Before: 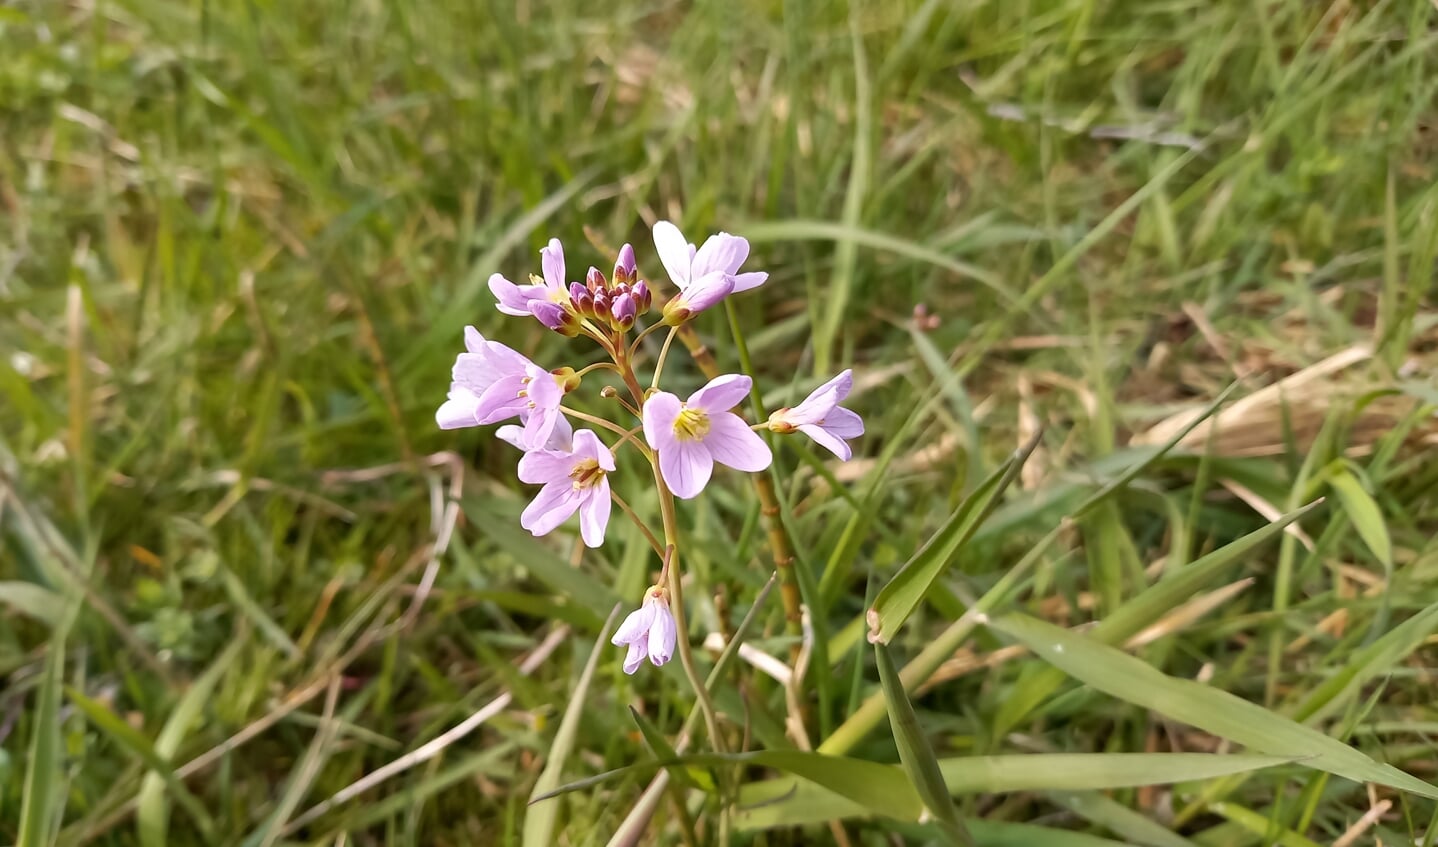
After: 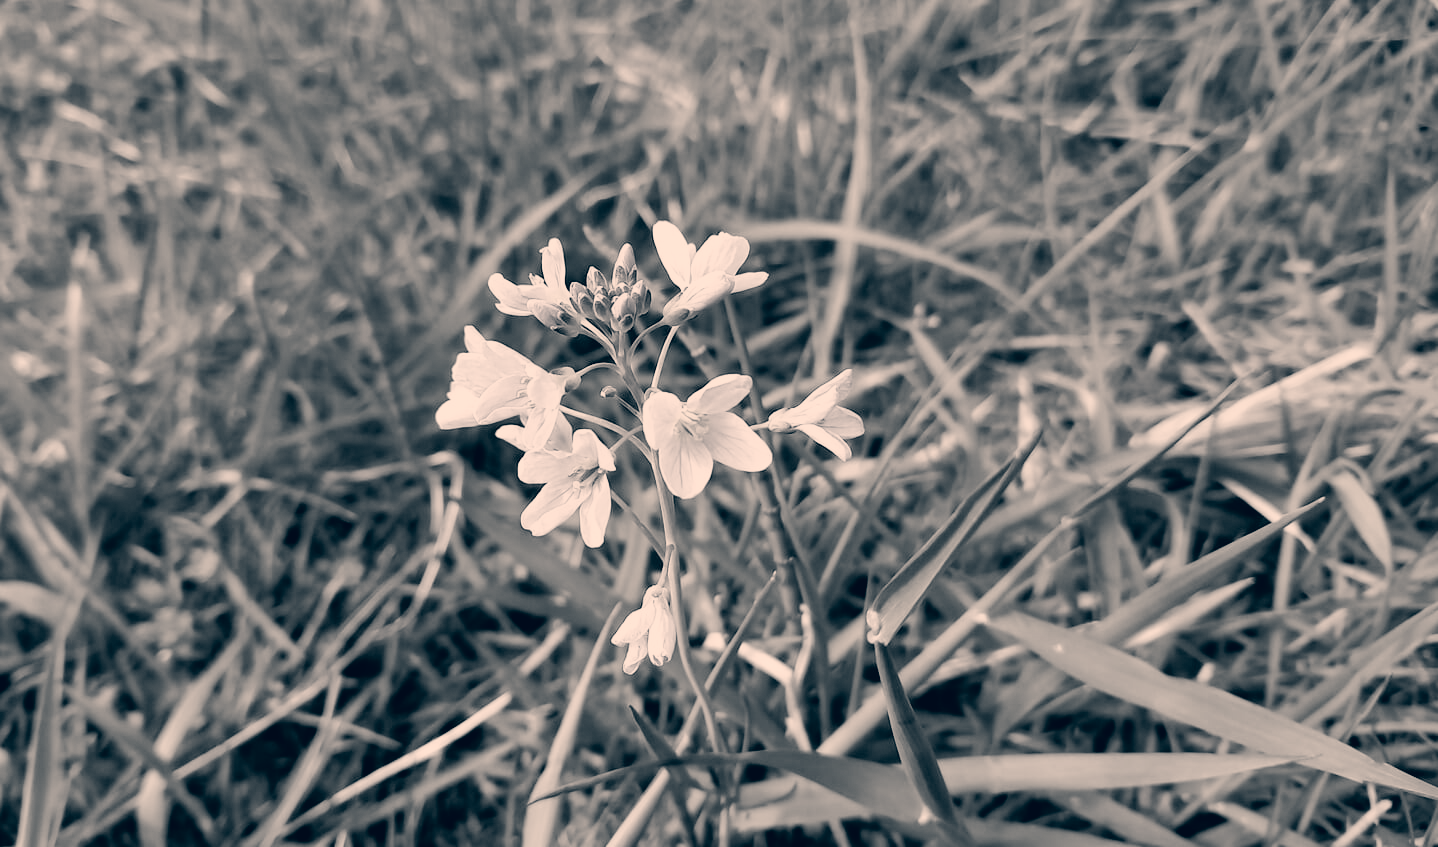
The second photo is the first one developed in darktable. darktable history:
color correction: highlights a* 10.27, highlights b* 14.14, shadows a* -10.24, shadows b* -14.84
filmic rgb: black relative exposure -5.08 EV, white relative exposure 3.5 EV, hardness 3.19, contrast 1.396, highlights saturation mix -48.96%, color science v4 (2020)
shadows and highlights: low approximation 0.01, soften with gaussian
color balance rgb: shadows lift › chroma 2.899%, shadows lift › hue 279.97°, highlights gain › chroma 1.658%, highlights gain › hue 54.93°, perceptual saturation grading › global saturation 29.486%, global vibrance 20%
